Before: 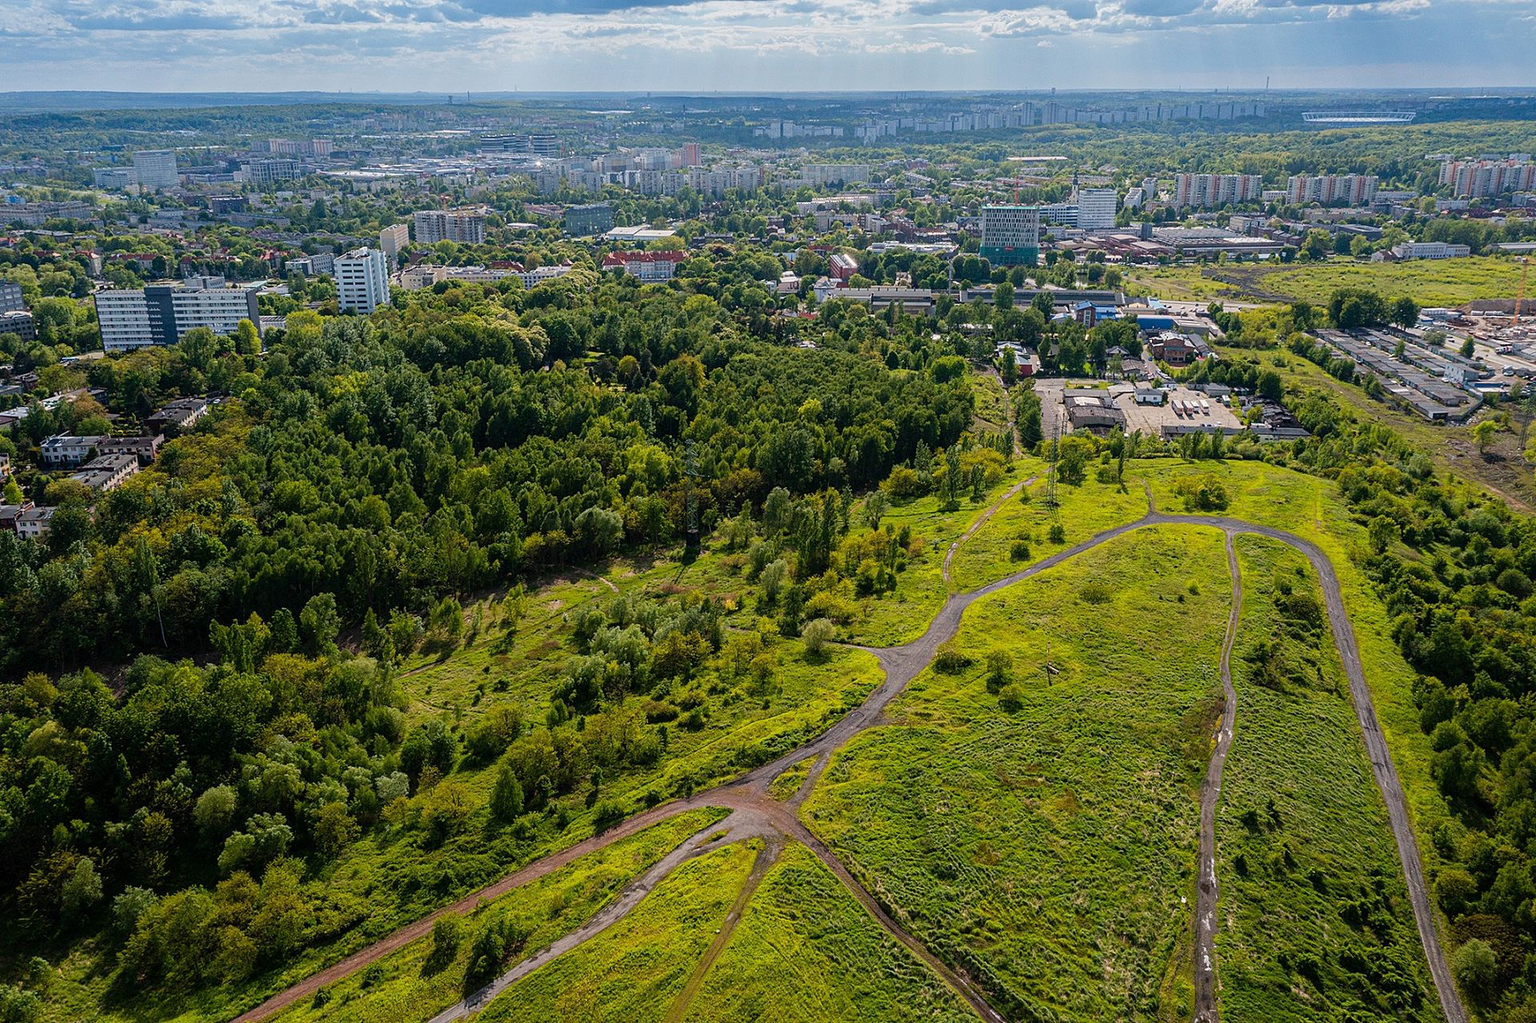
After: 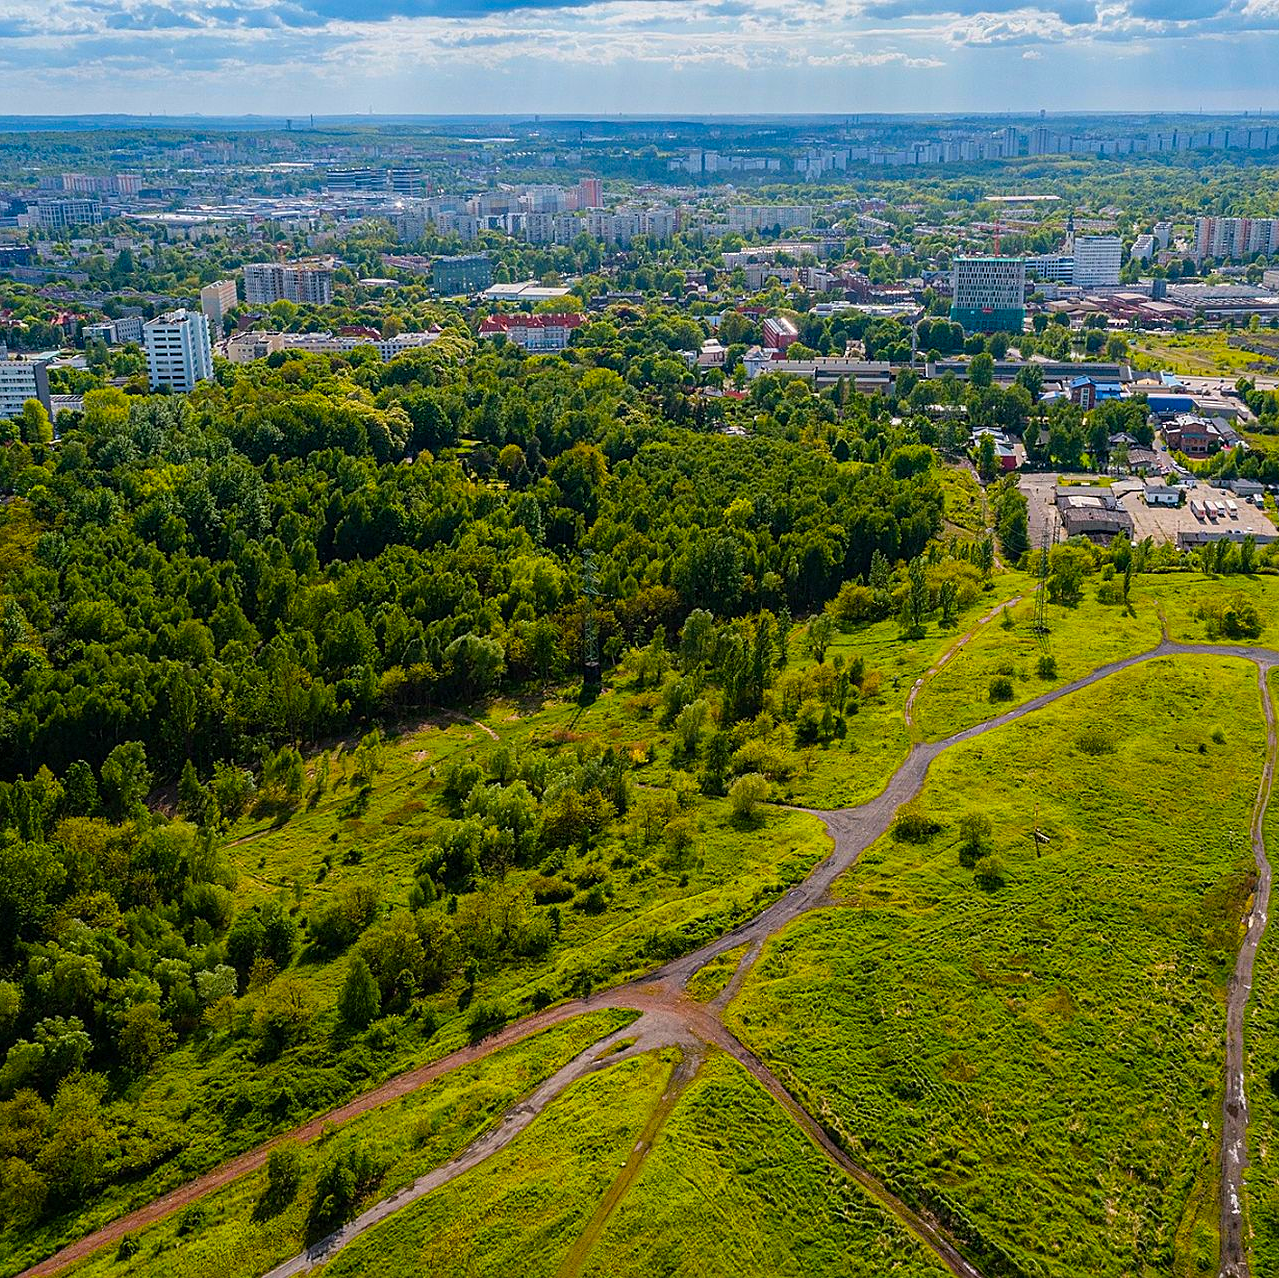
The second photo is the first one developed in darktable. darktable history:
color balance rgb: linear chroma grading › global chroma 15%, perceptual saturation grading › global saturation 30%
crop and rotate: left 14.292%, right 19.041%
sharpen: amount 0.2
tone equalizer: on, module defaults
